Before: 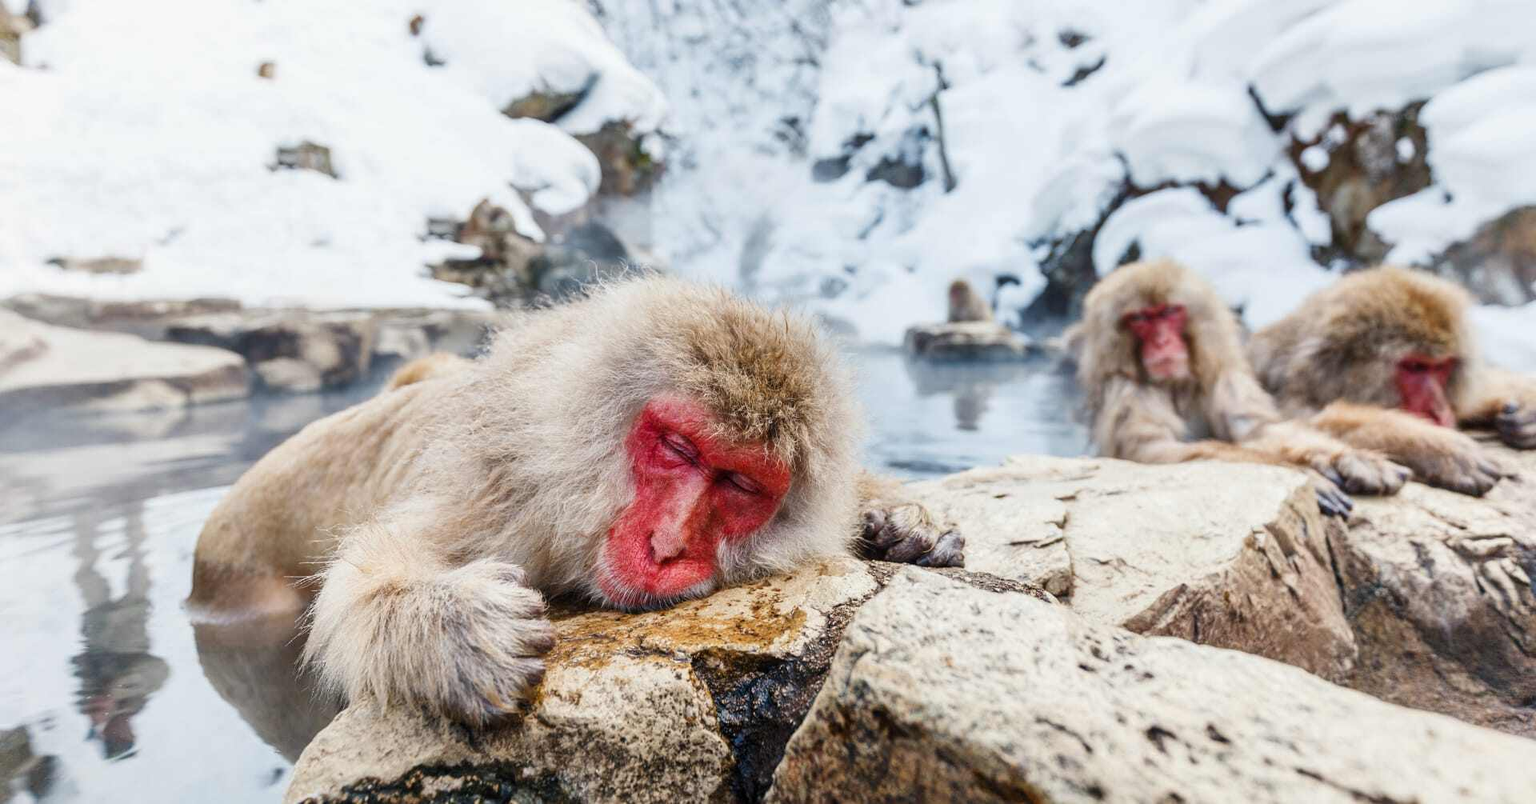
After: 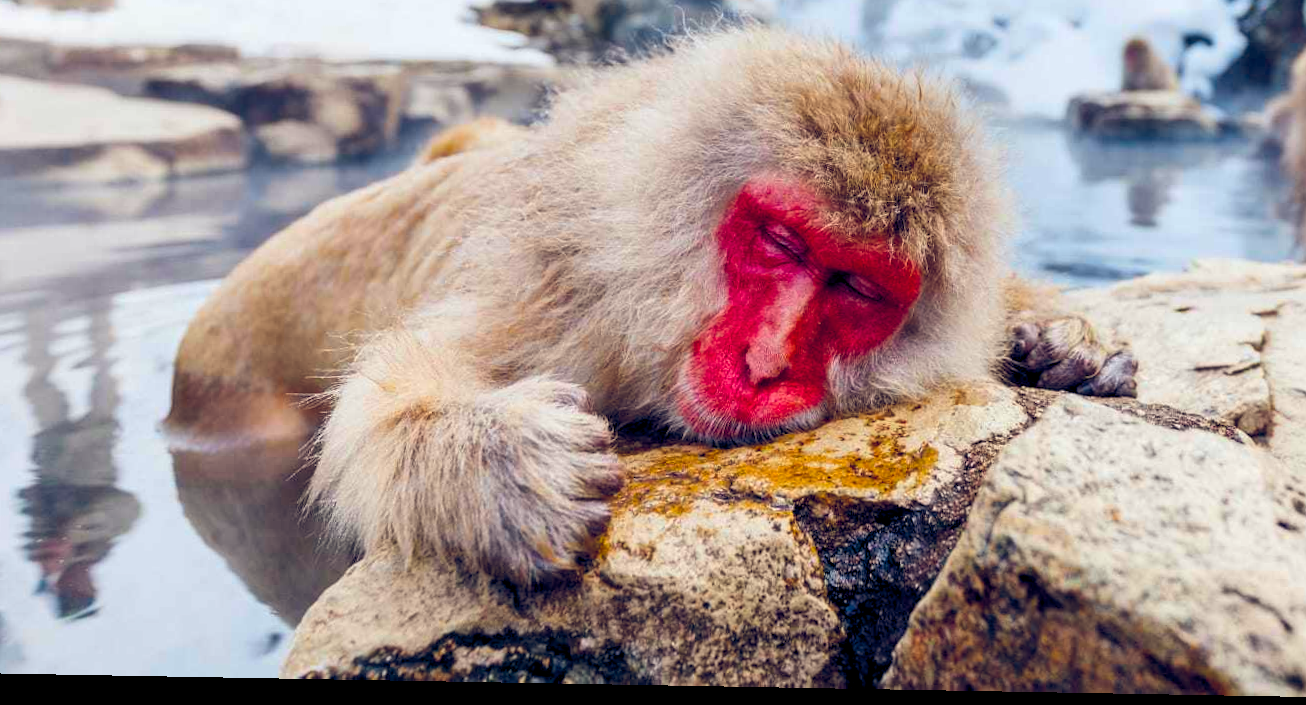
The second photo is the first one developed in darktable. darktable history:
color balance rgb: power › luminance -3.597%, power › chroma 0.549%, power › hue 37.53°, global offset › luminance -0.309%, global offset › chroma 0.311%, global offset › hue 259.47°, perceptual saturation grading › global saturation 74.557%, perceptual saturation grading › shadows -29.961%
crop and rotate: angle -1.03°, left 3.856%, top 32.151%, right 28.723%
